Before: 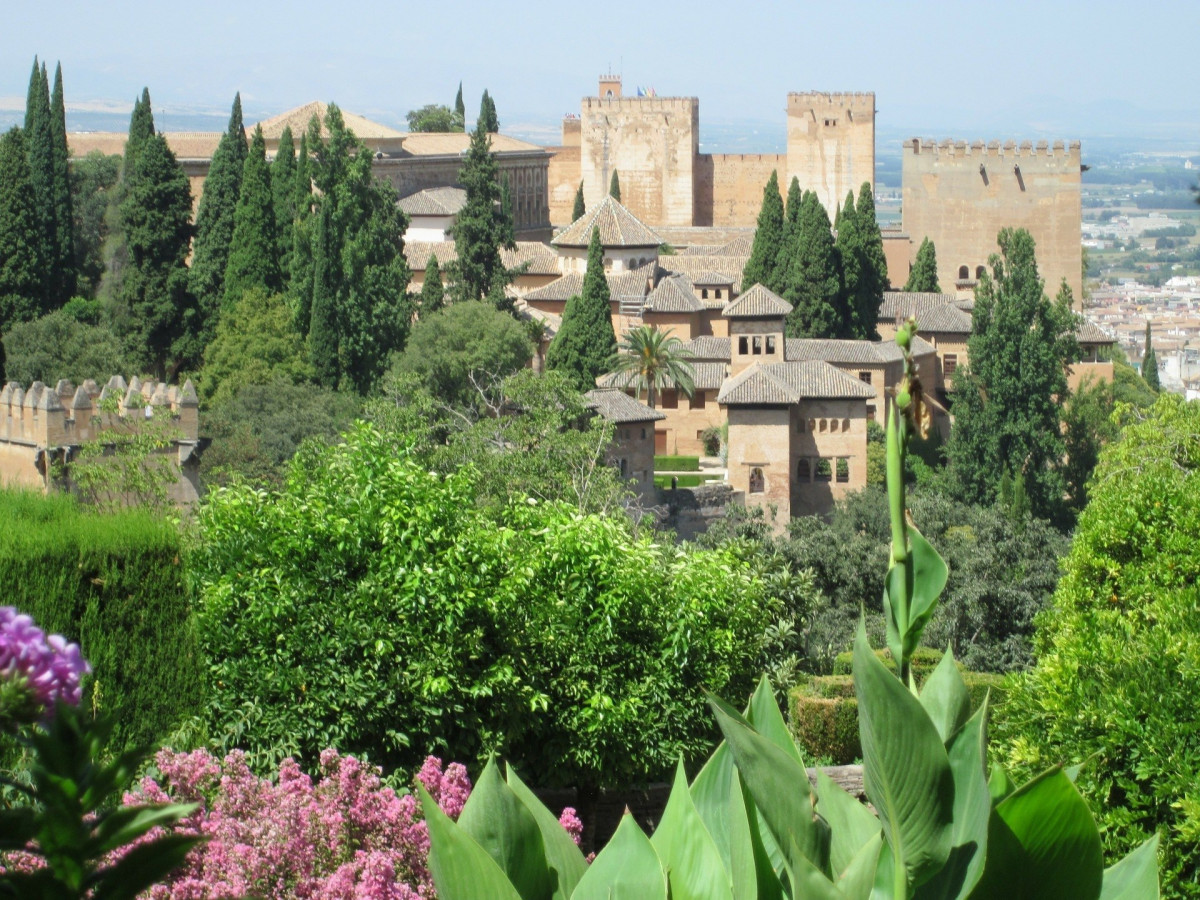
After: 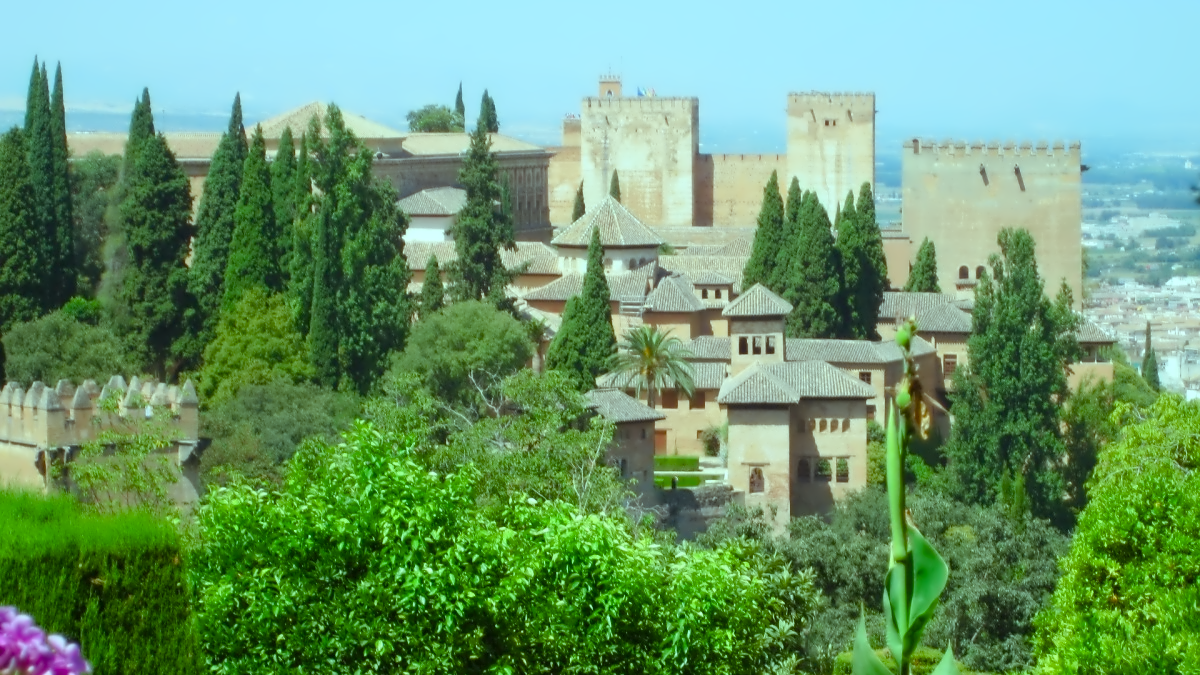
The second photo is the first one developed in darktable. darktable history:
contrast equalizer: octaves 7, y [[0.5 ×6], [0.5 ×6], [0.5 ×6], [0, 0.033, 0.067, 0.1, 0.133, 0.167], [0, 0.05, 0.1, 0.15, 0.2, 0.25]]
color balance rgb: highlights gain › chroma 4.074%, highlights gain › hue 201.4°, perceptual saturation grading › global saturation 20%, perceptual saturation grading › highlights -25.891%, perceptual saturation grading › shadows 50.267%, perceptual brilliance grading › global brilliance 2.607%, perceptual brilliance grading › highlights -2.588%, perceptual brilliance grading › shadows 2.824%, global vibrance 20%
crop: bottom 24.988%
